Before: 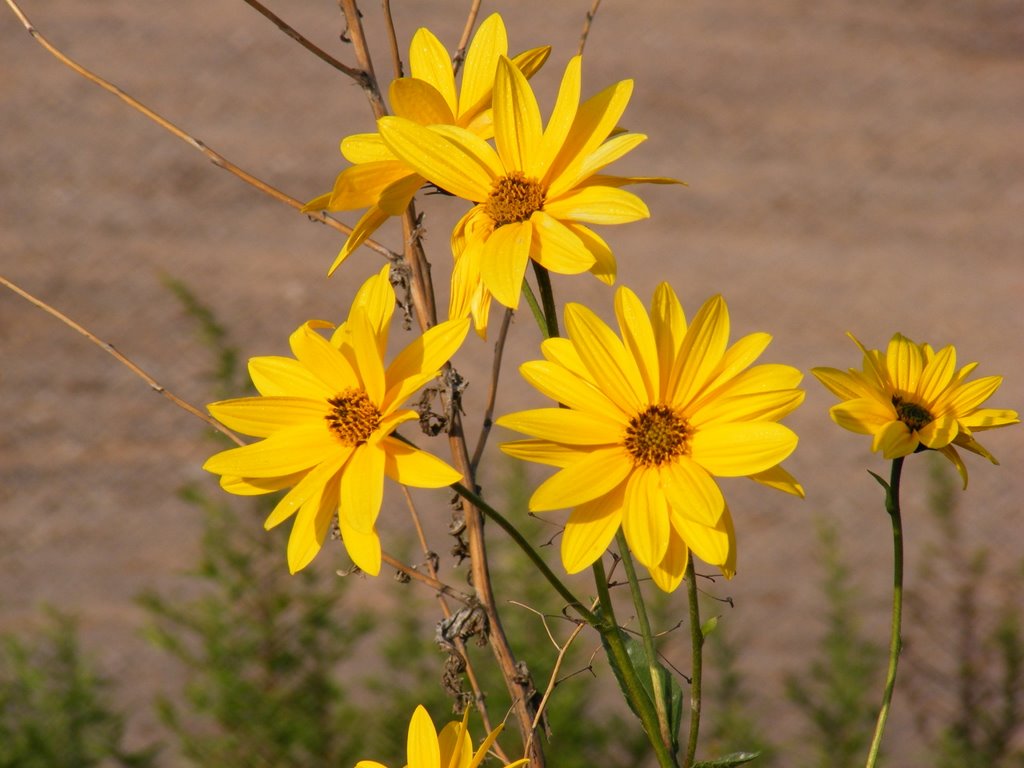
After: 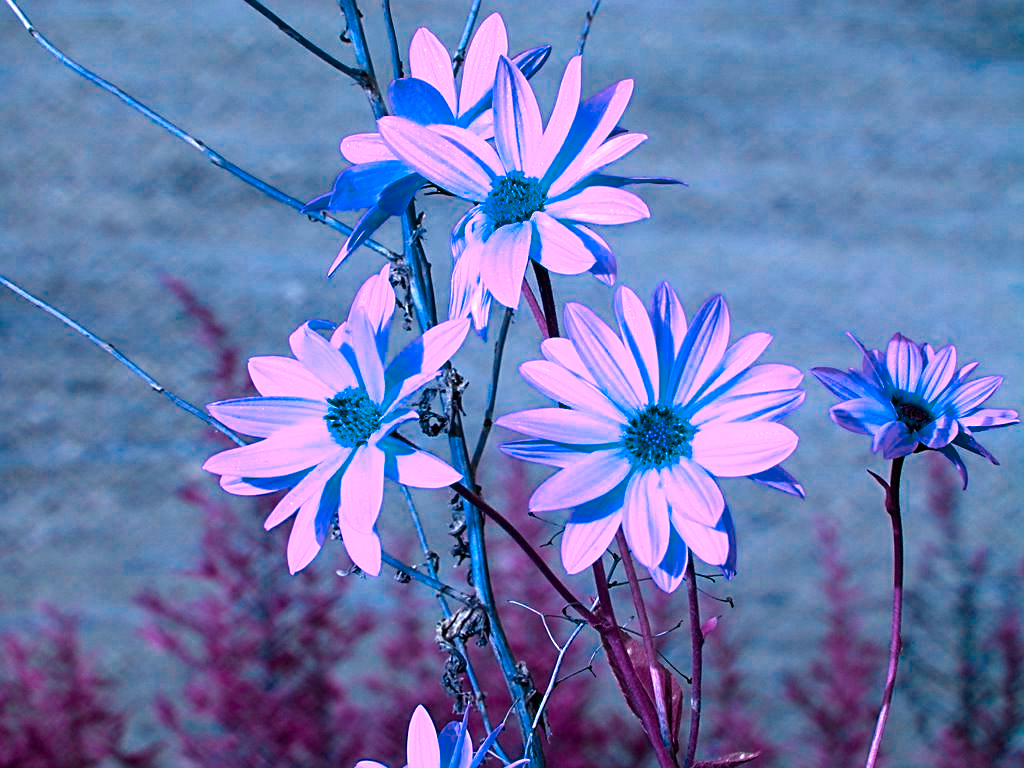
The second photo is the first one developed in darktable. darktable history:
exposure: exposure 0.377 EV, compensate highlight preservation false
sharpen: on, module defaults
color balance rgb: white fulcrum 0.991 EV, perceptual saturation grading › global saturation 30.857%, hue shift -148.46°, contrast 34.502%, saturation formula JzAzBz (2021)
